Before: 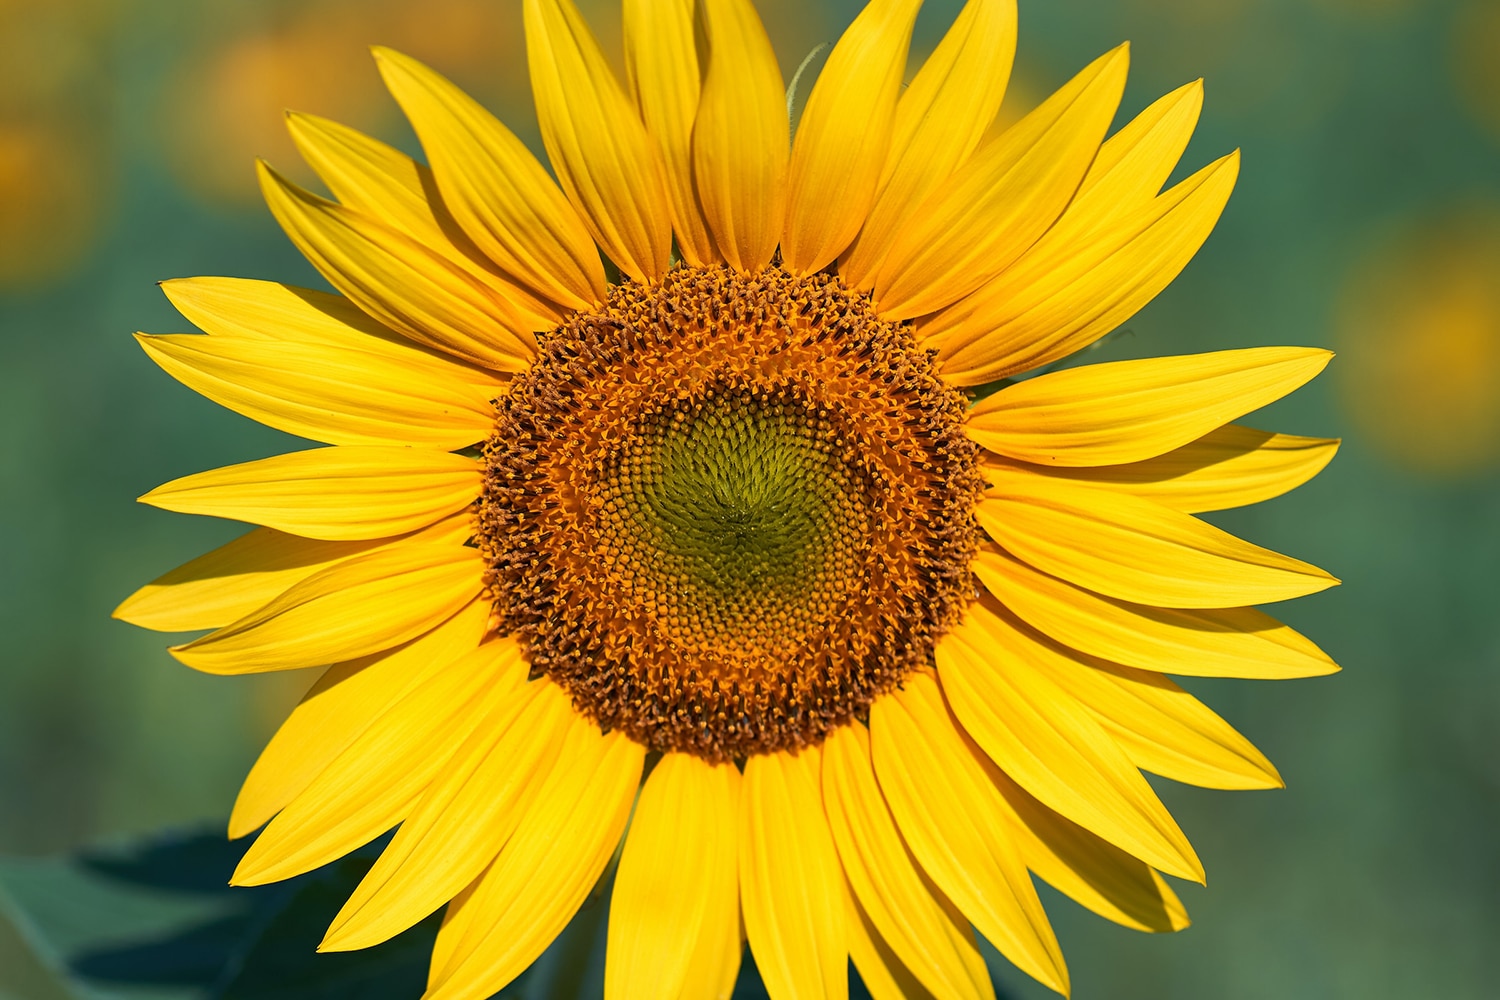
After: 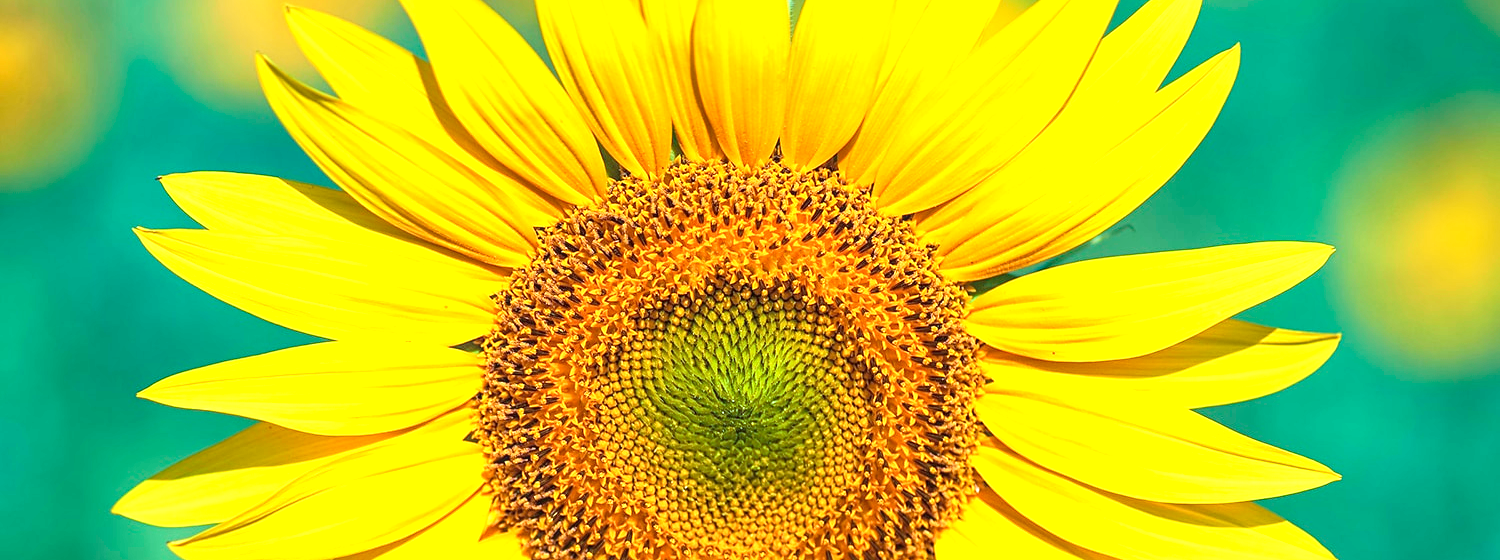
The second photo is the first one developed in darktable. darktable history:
local contrast: on, module defaults
crop and rotate: top 10.562%, bottom 33.357%
exposure: black level correction 0, exposure 1.455 EV, compensate highlight preservation false
tone curve: curves: ch0 [(0, 0.036) (0.053, 0.068) (0.211, 0.217) (0.519, 0.513) (0.847, 0.82) (0.991, 0.914)]; ch1 [(0, 0) (0.276, 0.206) (0.412, 0.353) (0.482, 0.475) (0.495, 0.5) (0.509, 0.502) (0.563, 0.57) (0.667, 0.672) (0.788, 0.809) (1, 1)]; ch2 [(0, 0) (0.438, 0.456) (0.473, 0.47) (0.503, 0.503) (0.523, 0.528) (0.562, 0.571) (0.612, 0.61) (0.679, 0.72) (1, 1)], color space Lab, independent channels, preserve colors none
sharpen: amount 0.2
color calibration: illuminant as shot in camera, x 0.384, y 0.38, temperature 3936.47 K
